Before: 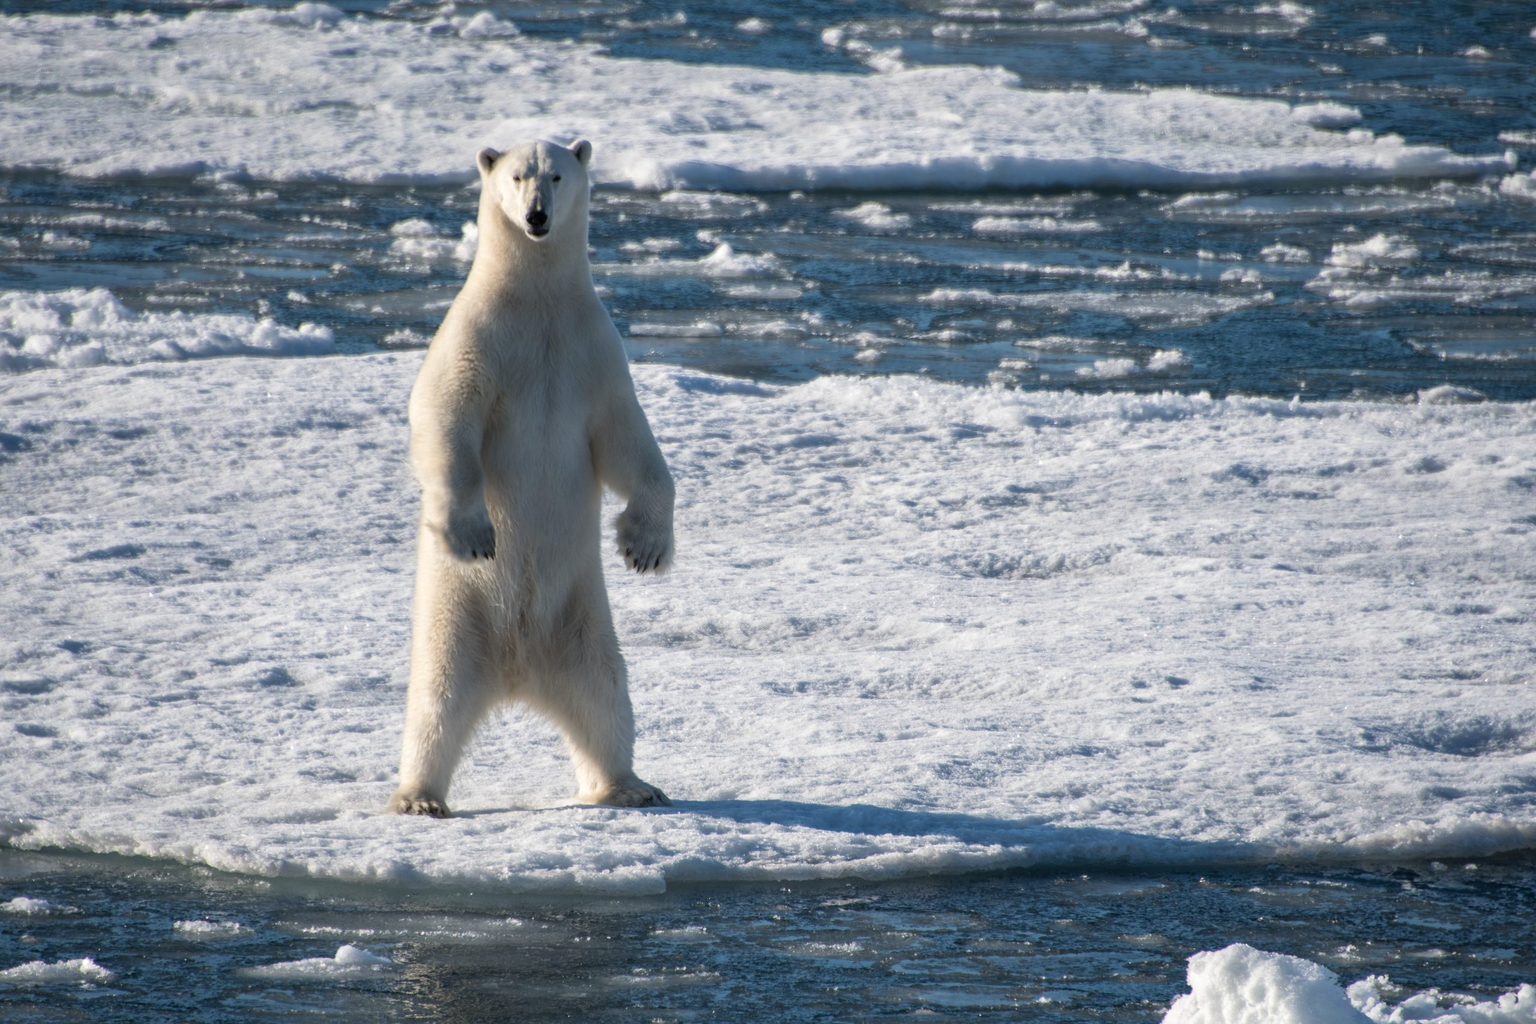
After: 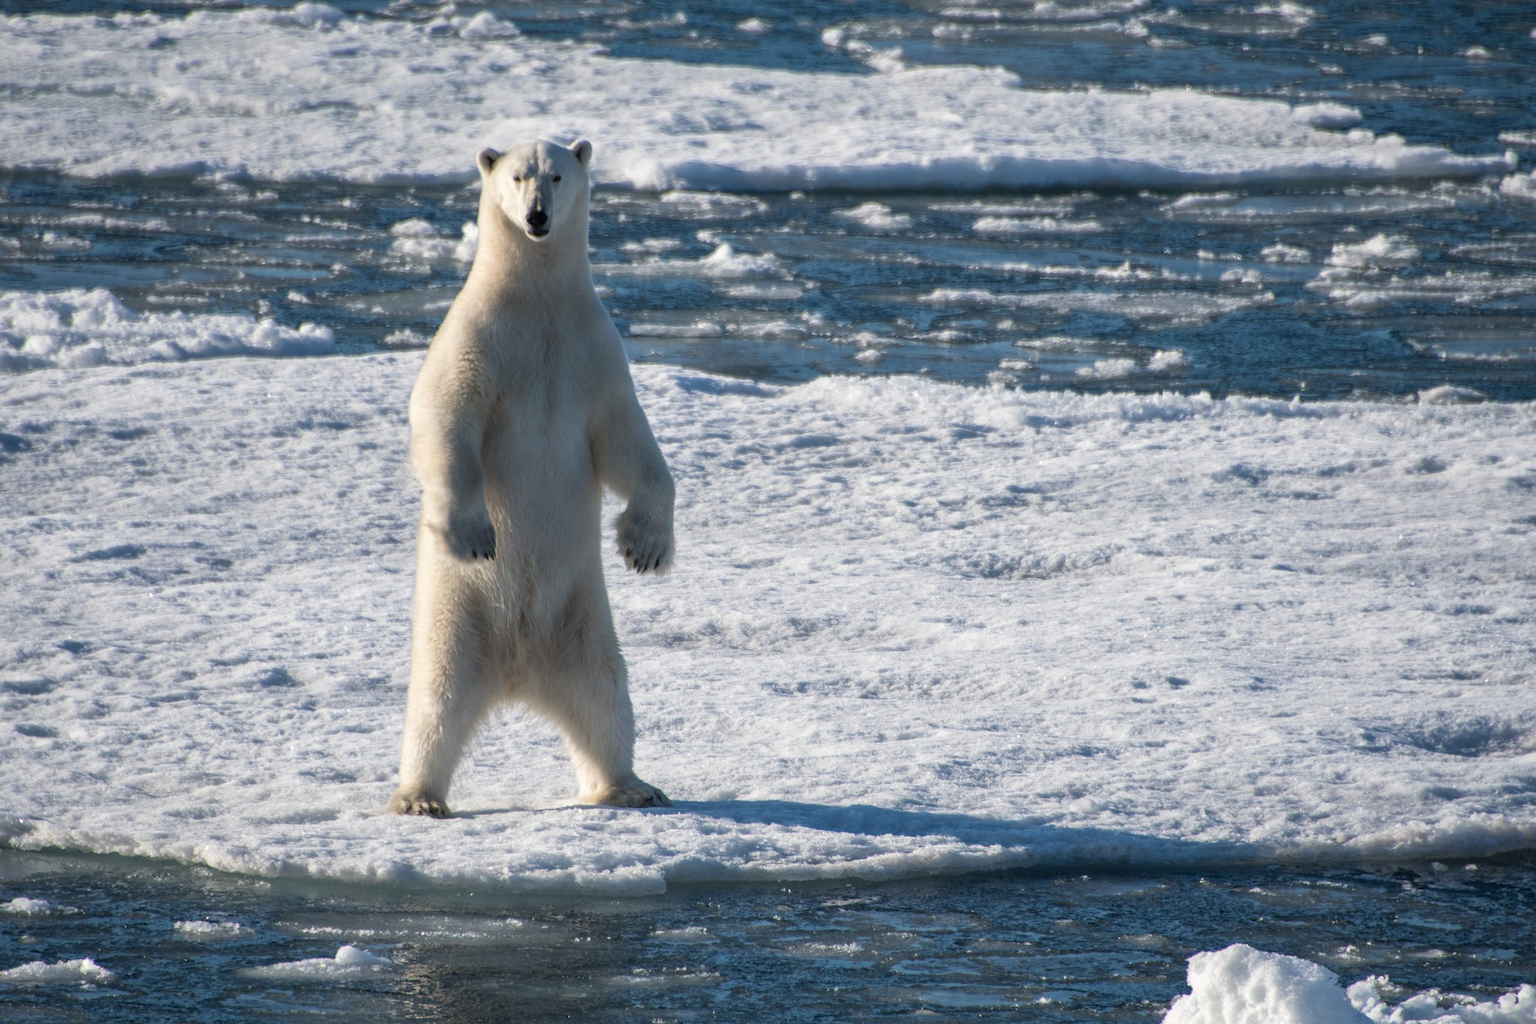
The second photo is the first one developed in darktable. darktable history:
contrast brightness saturation: contrast -0.016, brightness -0.005, saturation 0.027
